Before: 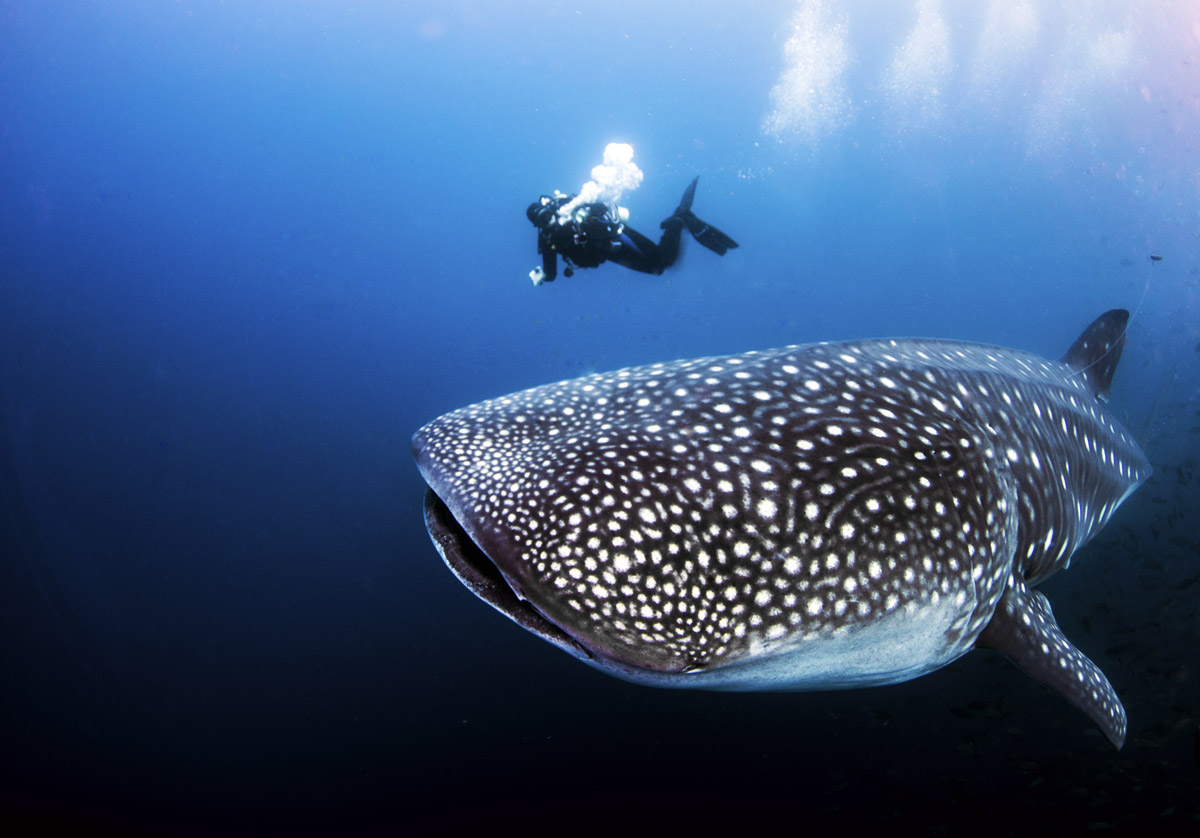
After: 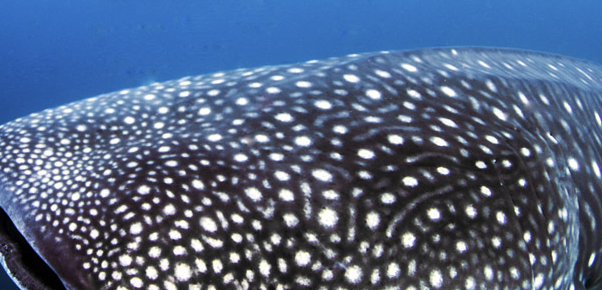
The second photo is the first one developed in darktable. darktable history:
crop: left 36.607%, top 34.735%, right 13.146%, bottom 30.611%
